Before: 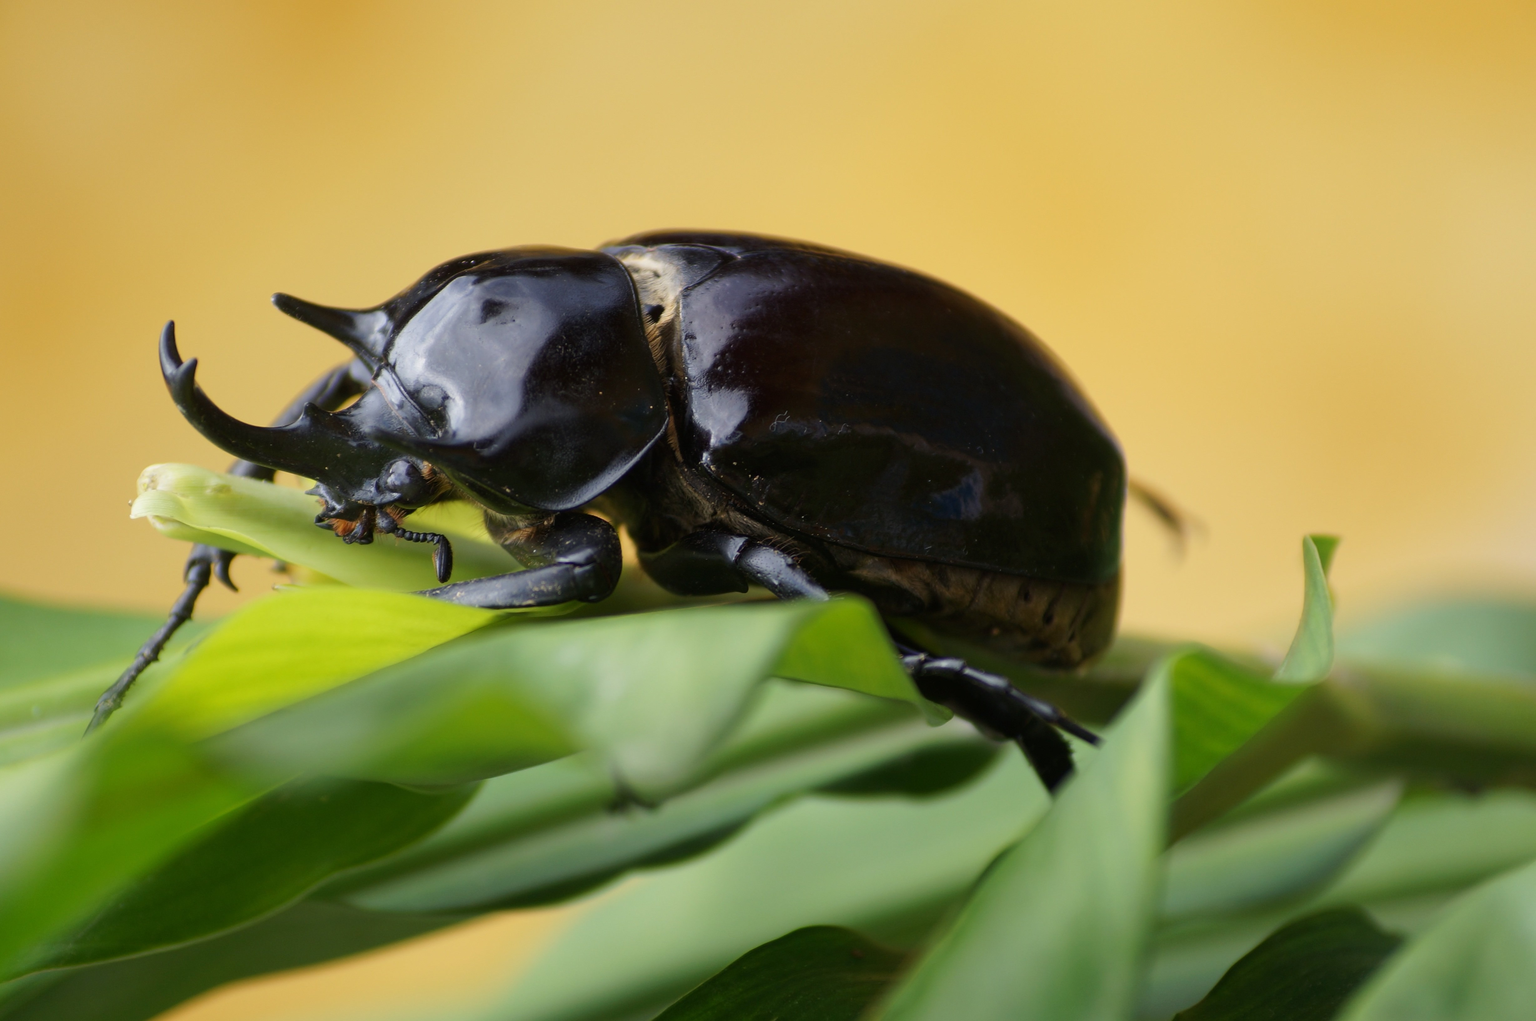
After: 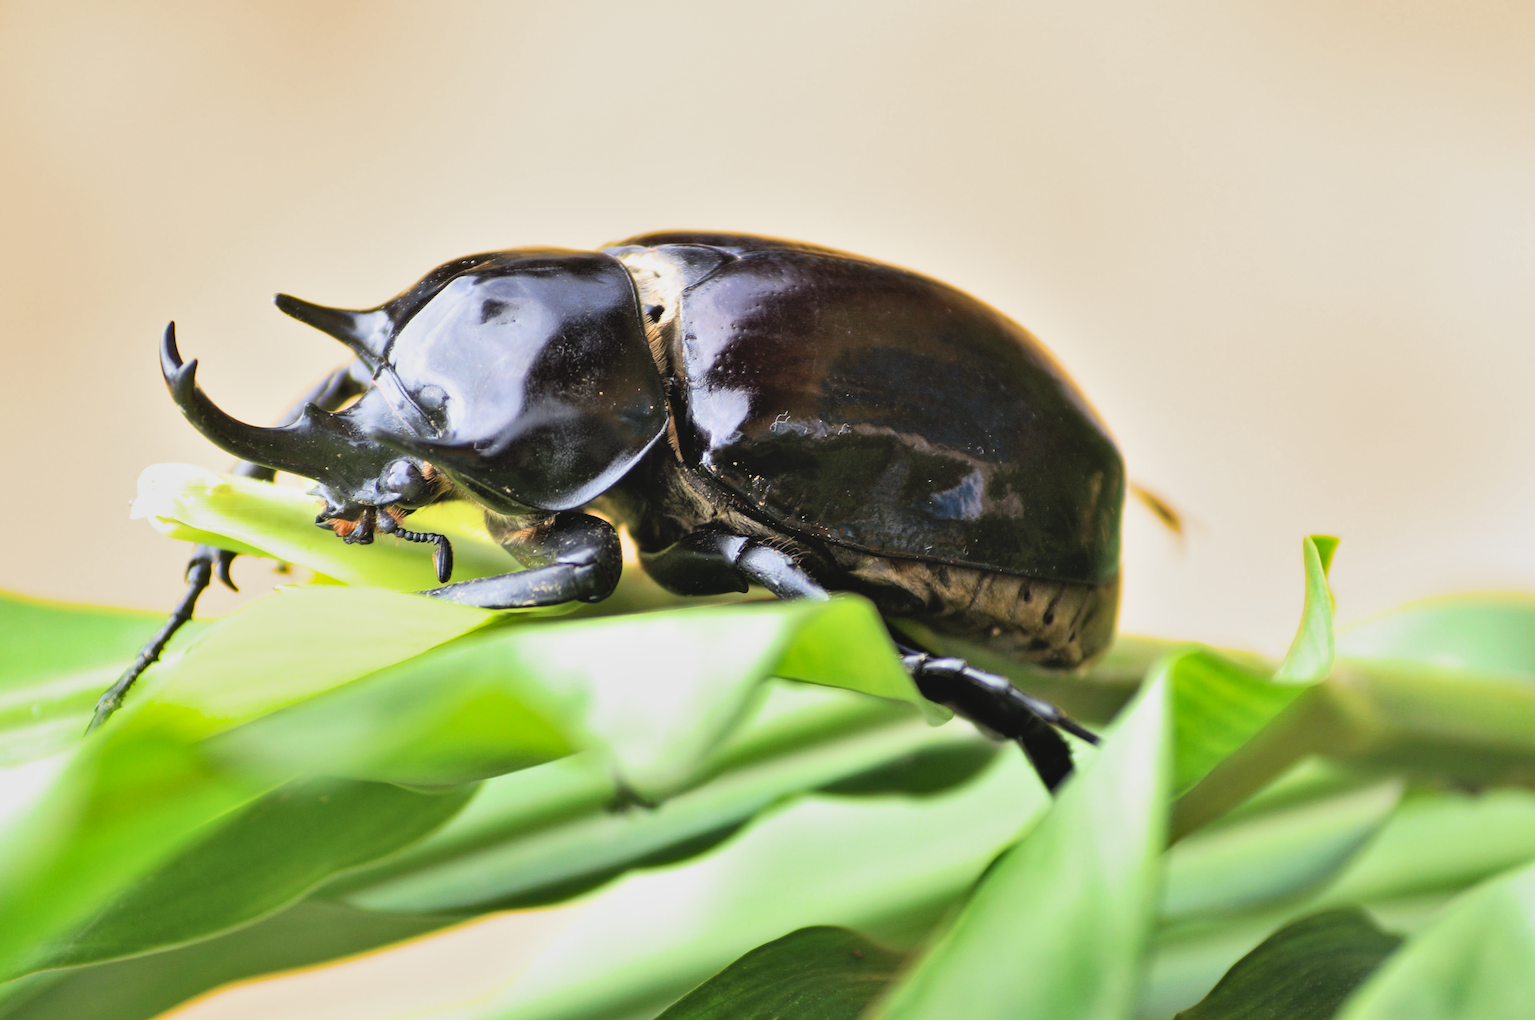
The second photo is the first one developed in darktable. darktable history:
shadows and highlights: soften with gaussian
filmic rgb: black relative exposure -7.97 EV, white relative exposure 4.03 EV, hardness 4.2, latitude 49.08%, contrast 1.101, color science v6 (2022)
color balance rgb: perceptual saturation grading › global saturation -1.372%, perceptual brilliance grading › global brilliance 1.747%, perceptual brilliance grading › highlights -3.886%
contrast brightness saturation: contrast -0.098, saturation -0.104
exposure: black level correction 0, exposure 1.986 EV, compensate exposure bias true, compensate highlight preservation false
